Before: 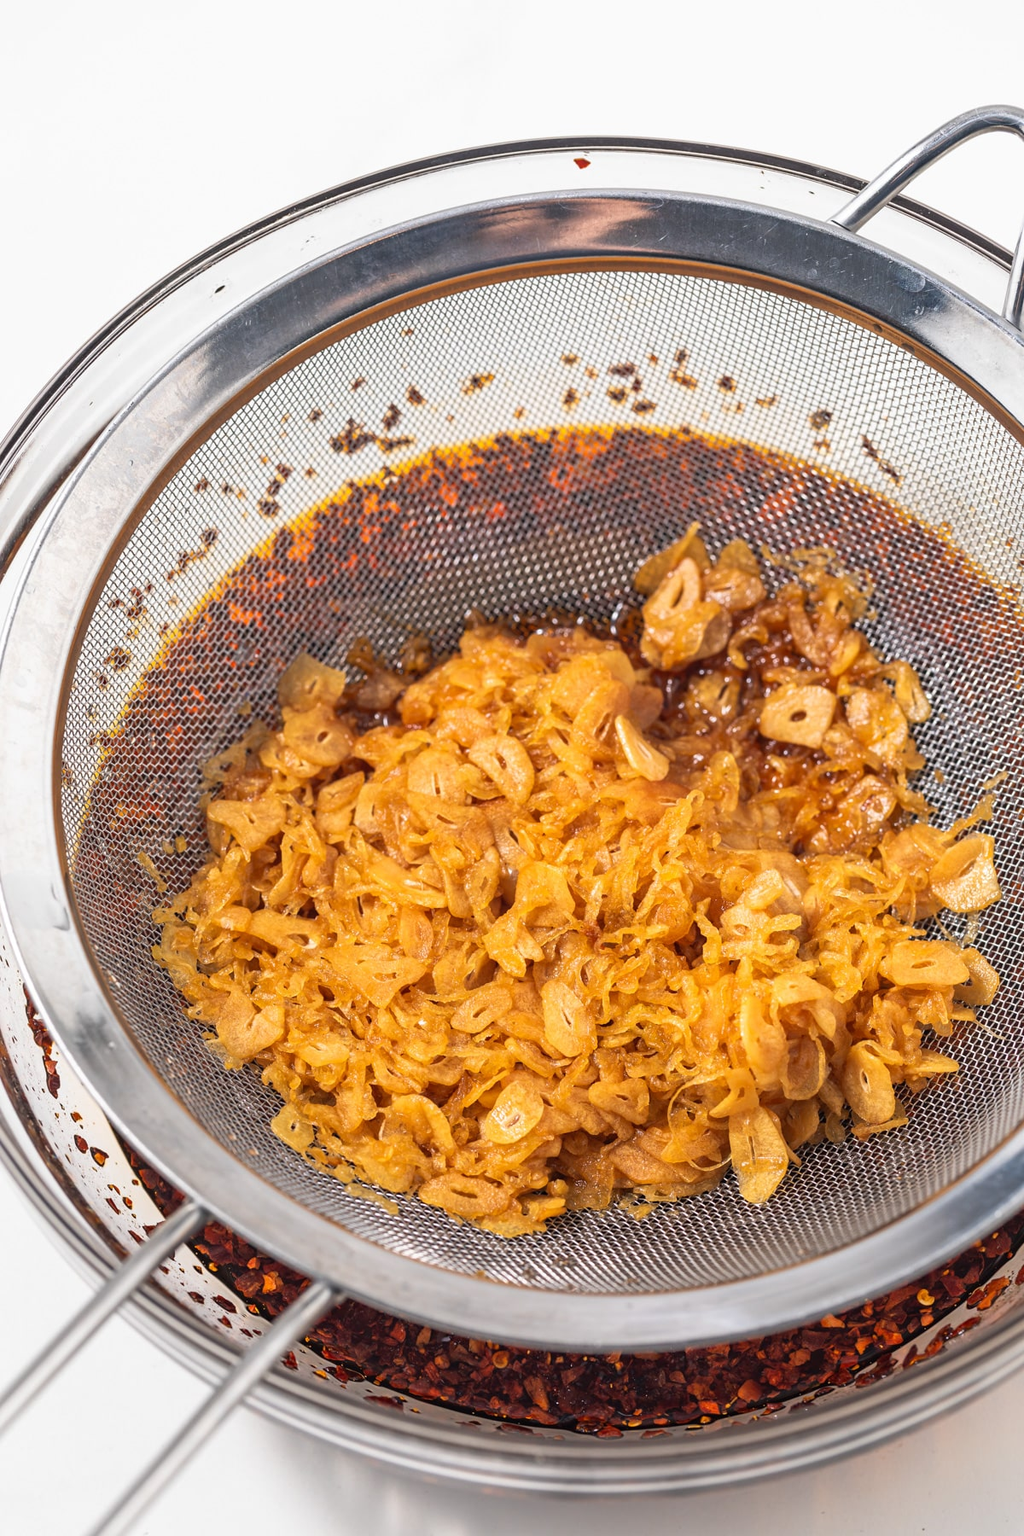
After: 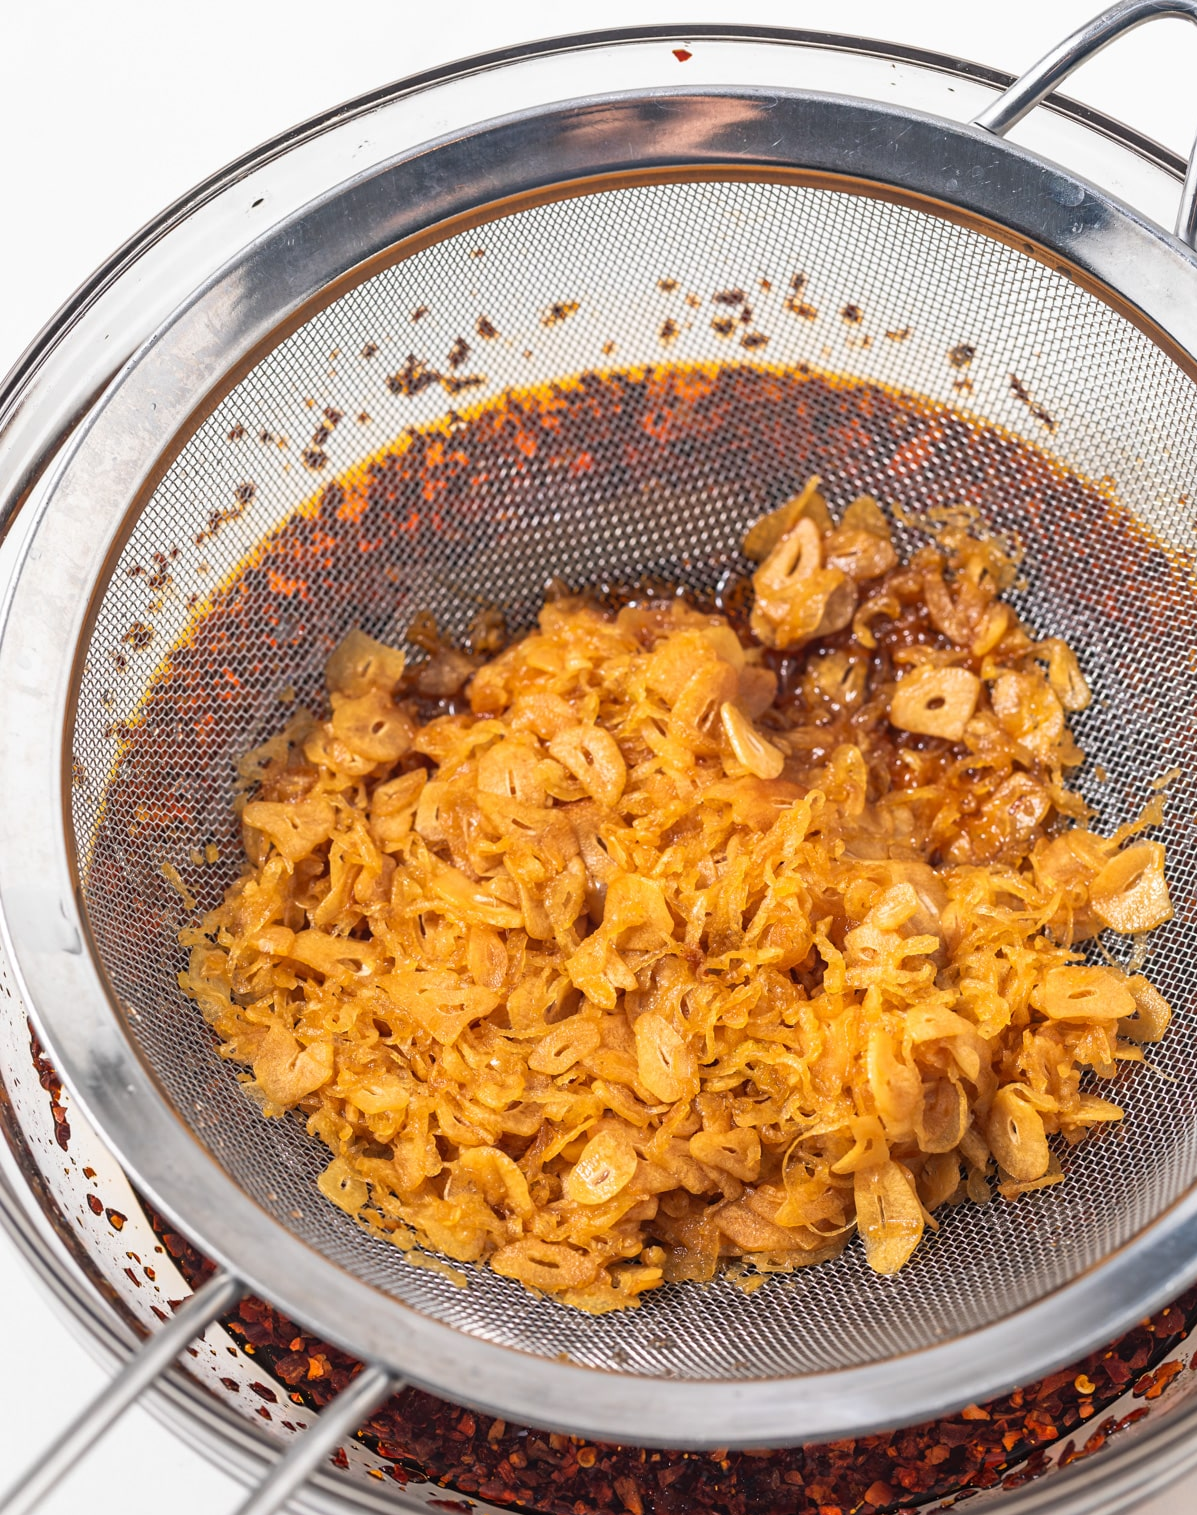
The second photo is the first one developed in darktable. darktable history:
crop: top 7.592%, bottom 8.205%
